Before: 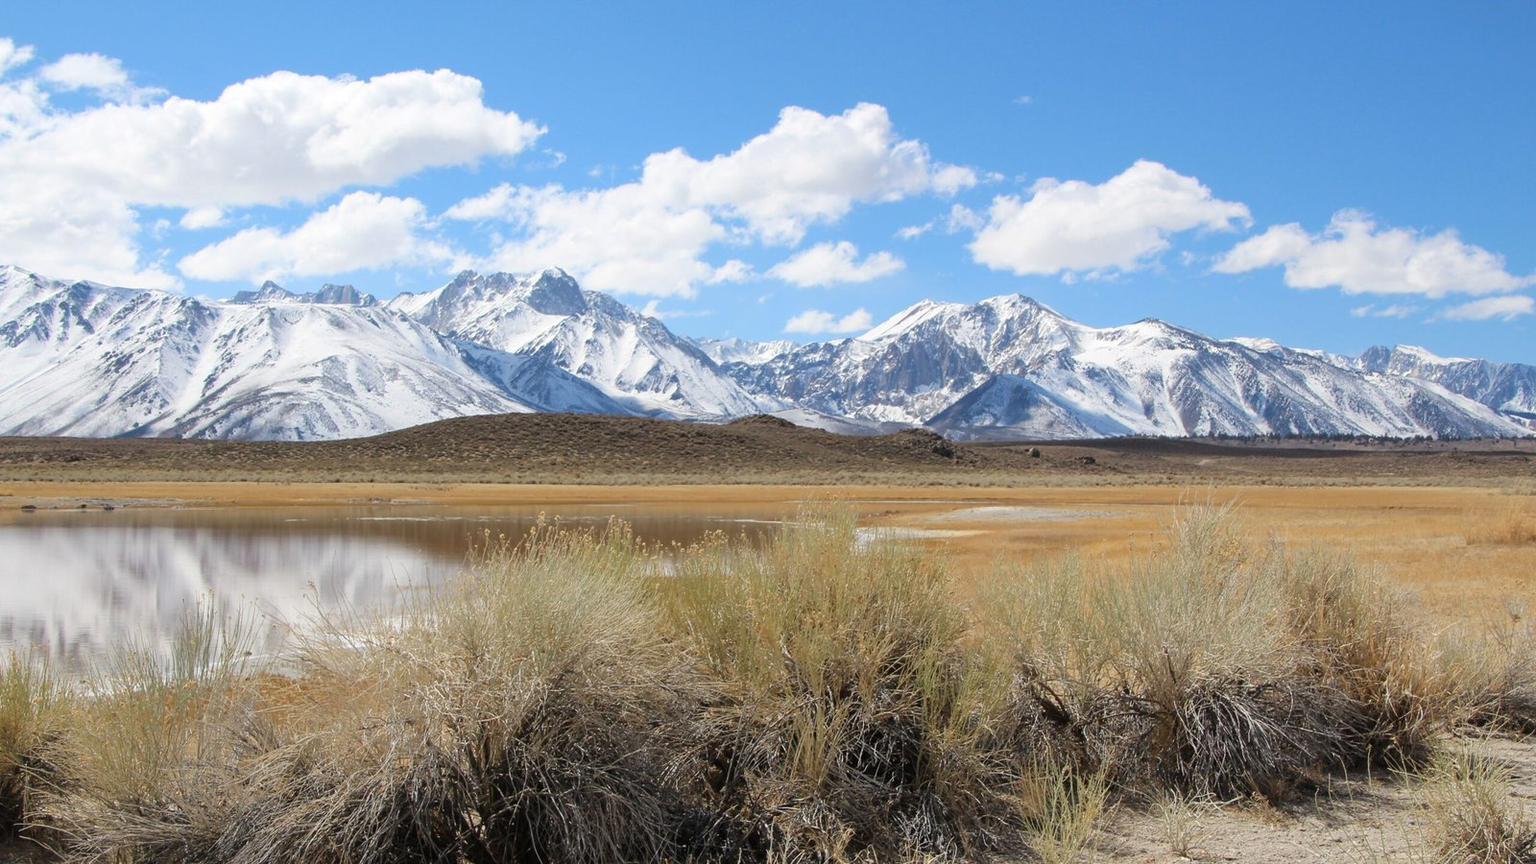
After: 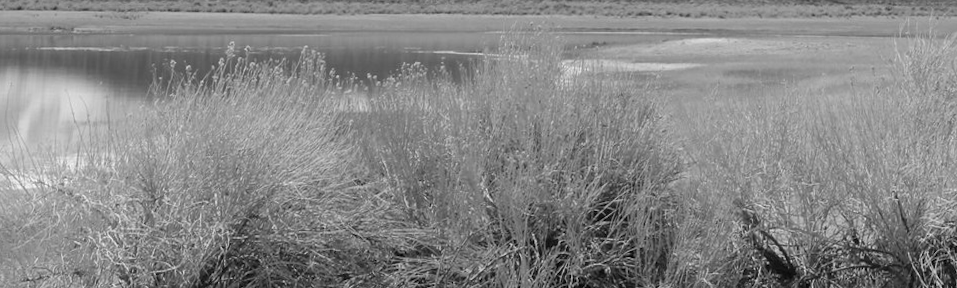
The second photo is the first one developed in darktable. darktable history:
crop: left 18.091%, top 51.13%, right 17.525%, bottom 16.85%
monochrome: on, module defaults
contrast brightness saturation: contrast 0.04, saturation 0.16
rotate and perspective: rotation 0.215°, lens shift (vertical) -0.139, crop left 0.069, crop right 0.939, crop top 0.002, crop bottom 0.996
